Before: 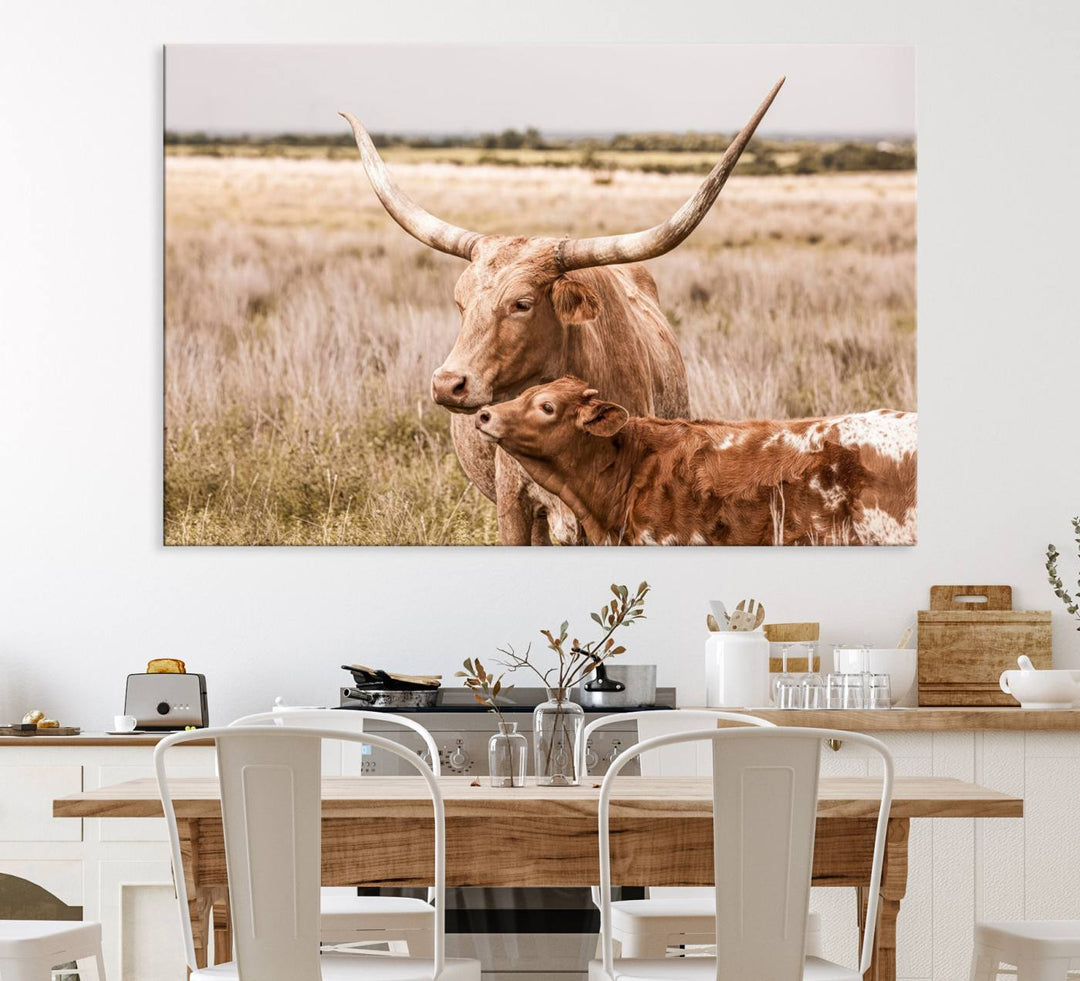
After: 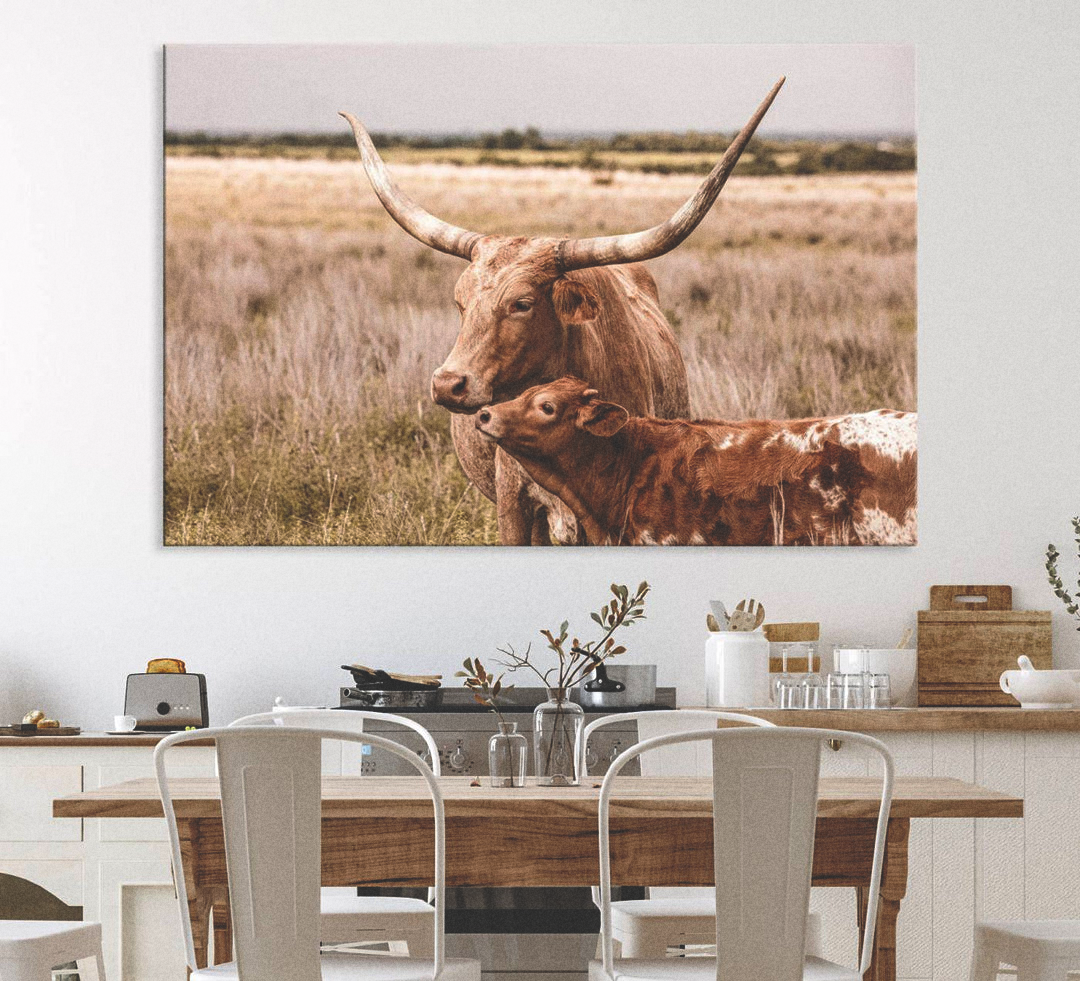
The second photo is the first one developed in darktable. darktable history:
rgb curve: curves: ch0 [(0, 0.186) (0.314, 0.284) (0.775, 0.708) (1, 1)], compensate middle gray true, preserve colors none
grain: coarseness 22.88 ISO
